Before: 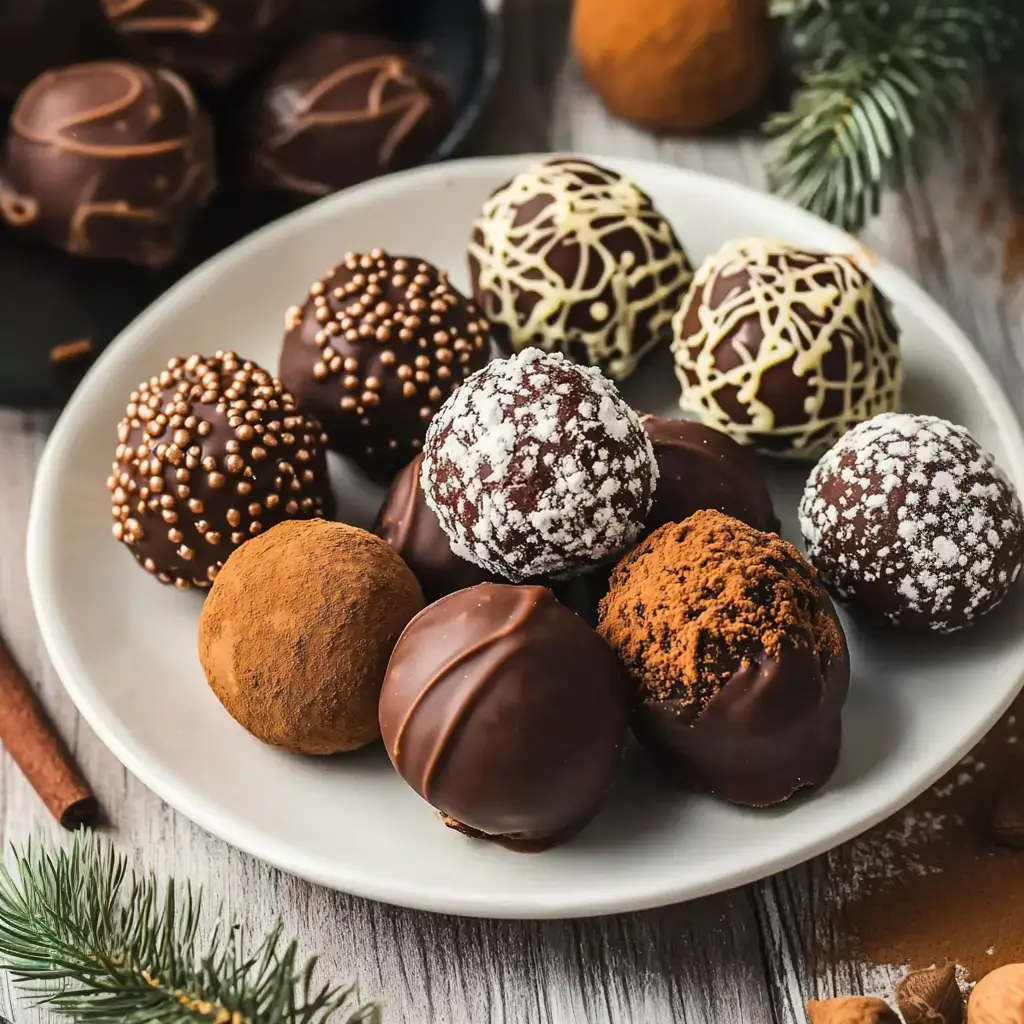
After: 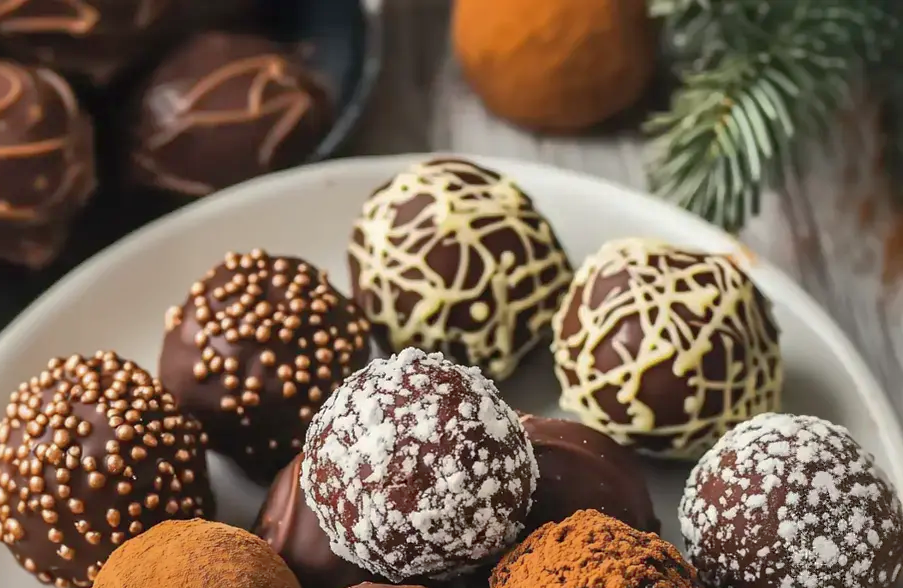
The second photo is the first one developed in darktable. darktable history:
crop and rotate: left 11.734%, bottom 42.544%
shadows and highlights: on, module defaults
